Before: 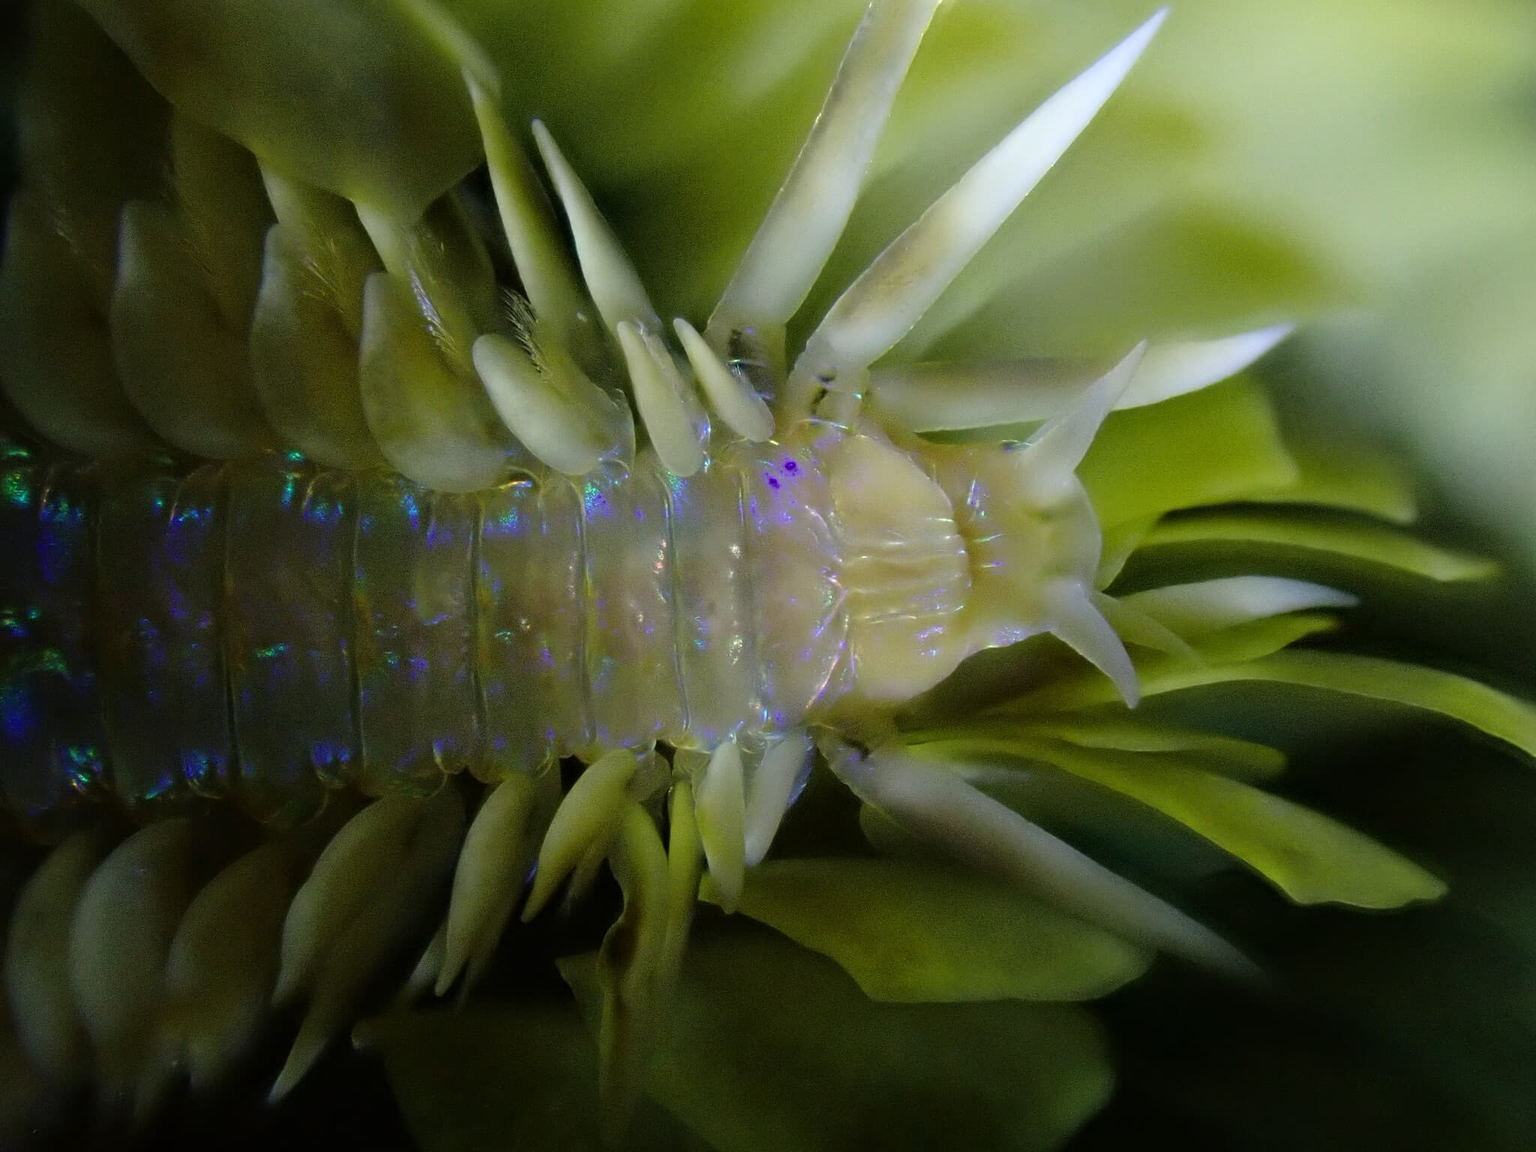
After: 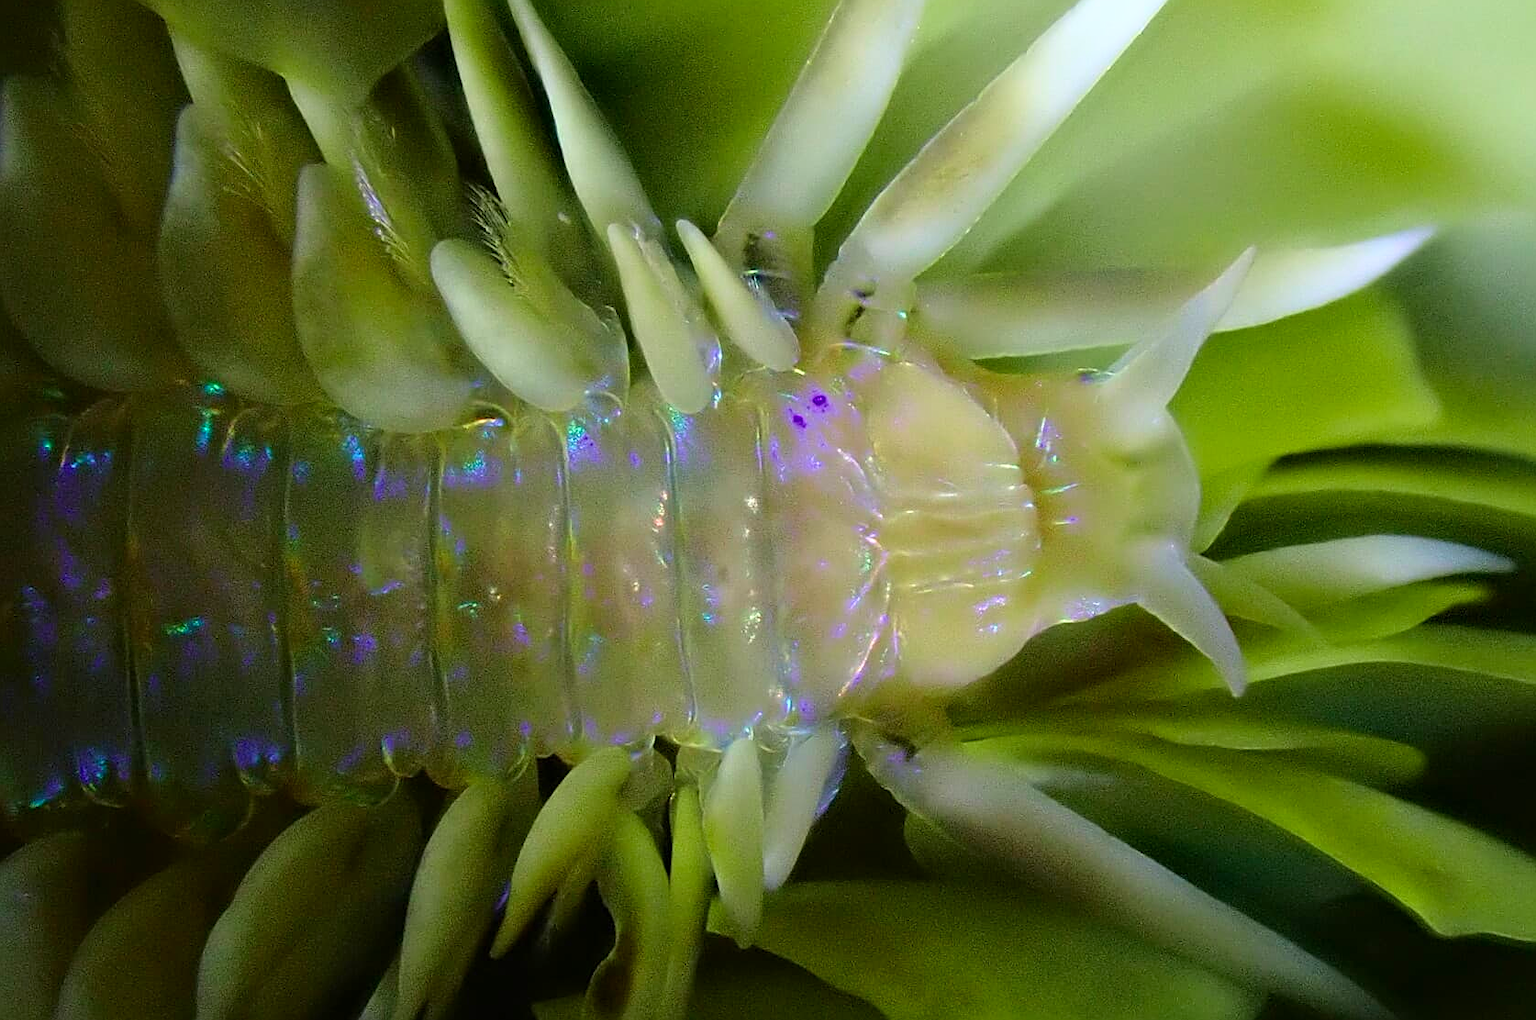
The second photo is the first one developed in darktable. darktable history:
tone curve: curves: ch0 [(0, 0) (0.389, 0.458) (0.745, 0.82) (0.849, 0.917) (0.919, 0.969) (1, 1)]; ch1 [(0, 0) (0.437, 0.404) (0.5, 0.5) (0.529, 0.55) (0.58, 0.6) (0.616, 0.649) (1, 1)]; ch2 [(0, 0) (0.442, 0.428) (0.5, 0.5) (0.525, 0.543) (0.585, 0.62) (1, 1)], color space Lab, independent channels, preserve colors none
sharpen: on, module defaults
crop: left 7.904%, top 12.106%, right 10.341%, bottom 15.434%
